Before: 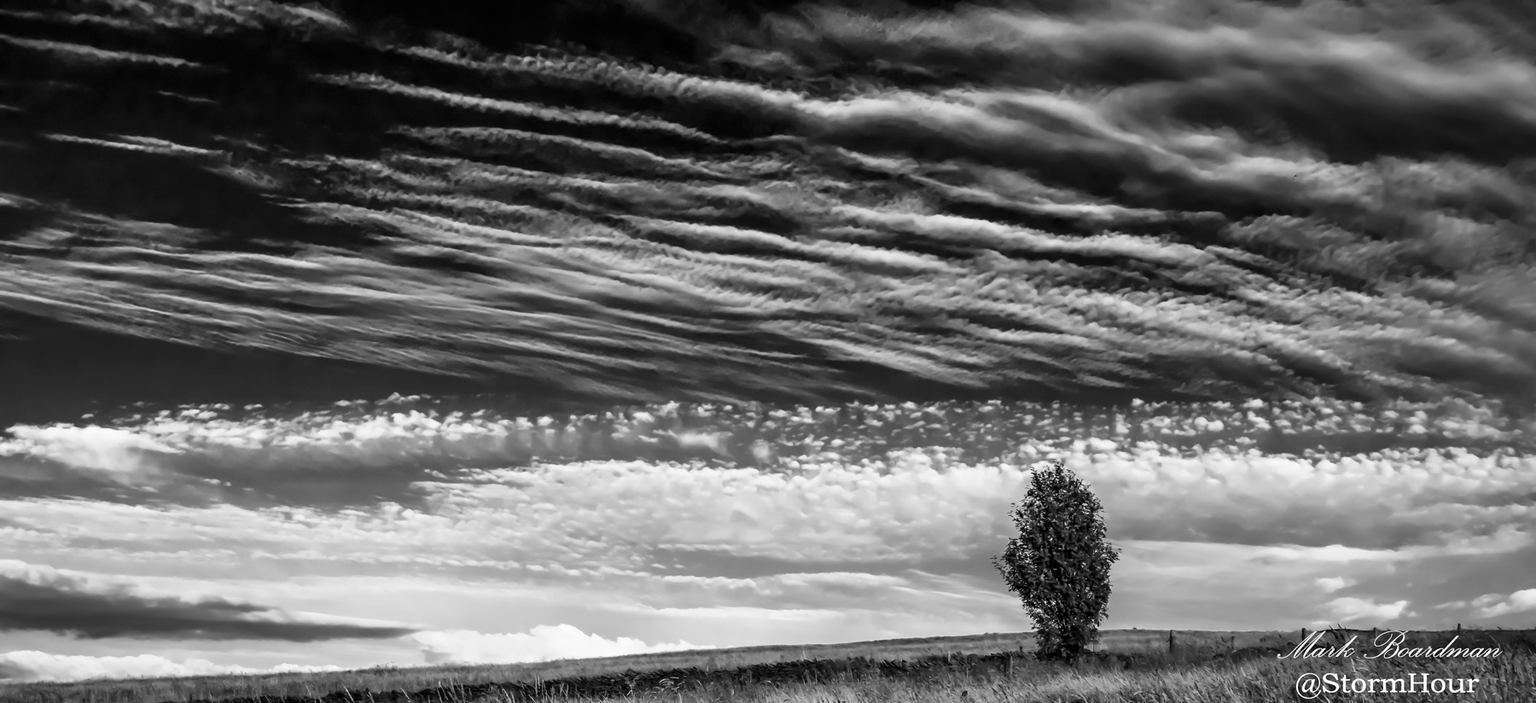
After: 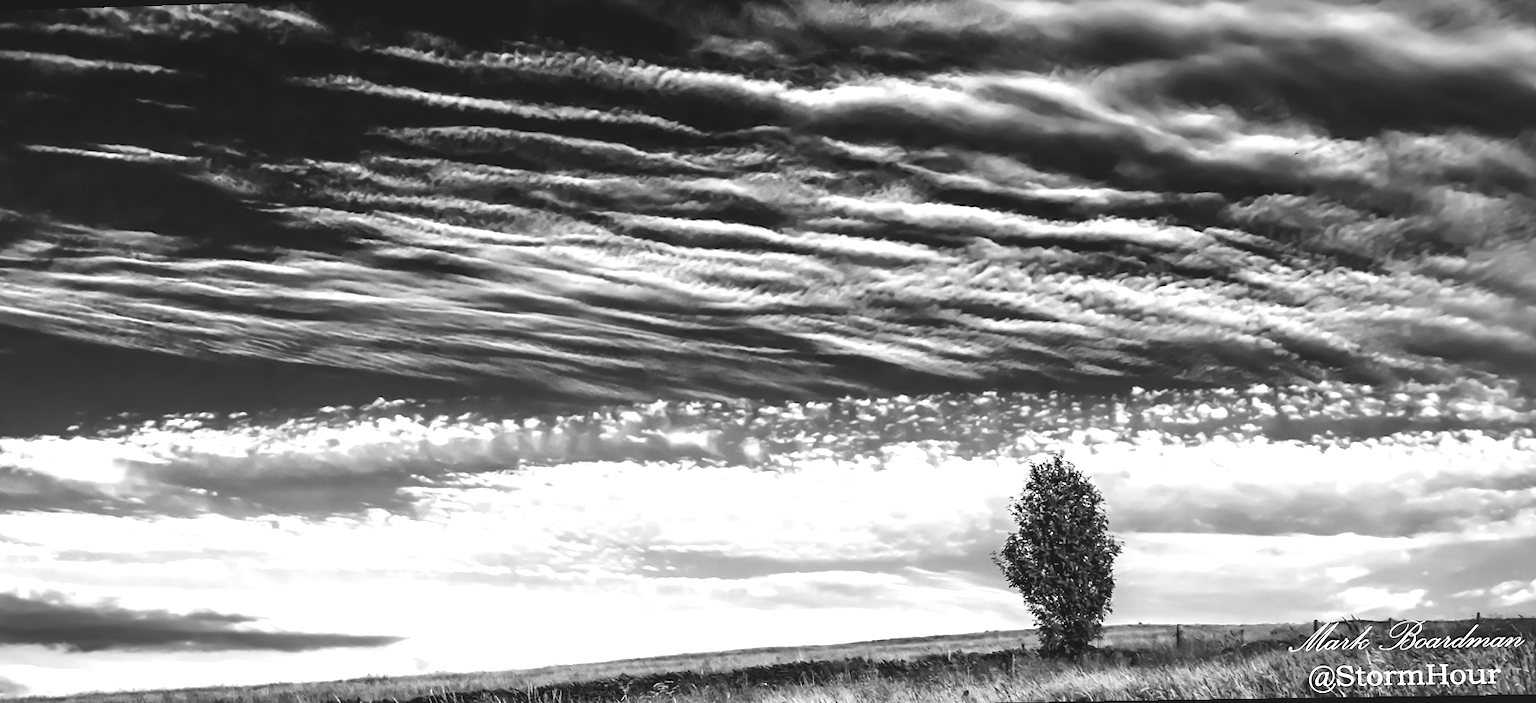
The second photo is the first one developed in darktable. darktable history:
exposure: black level correction 0, exposure 0.68 EV, compensate exposure bias true, compensate highlight preservation false
rotate and perspective: rotation -1.32°, lens shift (horizontal) -0.031, crop left 0.015, crop right 0.985, crop top 0.047, crop bottom 0.982
tone equalizer: -8 EV -0.75 EV, -7 EV -0.7 EV, -6 EV -0.6 EV, -5 EV -0.4 EV, -3 EV 0.4 EV, -2 EV 0.6 EV, -1 EV 0.7 EV, +0 EV 0.75 EV, edges refinement/feathering 500, mask exposure compensation -1.57 EV, preserve details no
contrast brightness saturation: contrast -0.19, saturation 0.19
